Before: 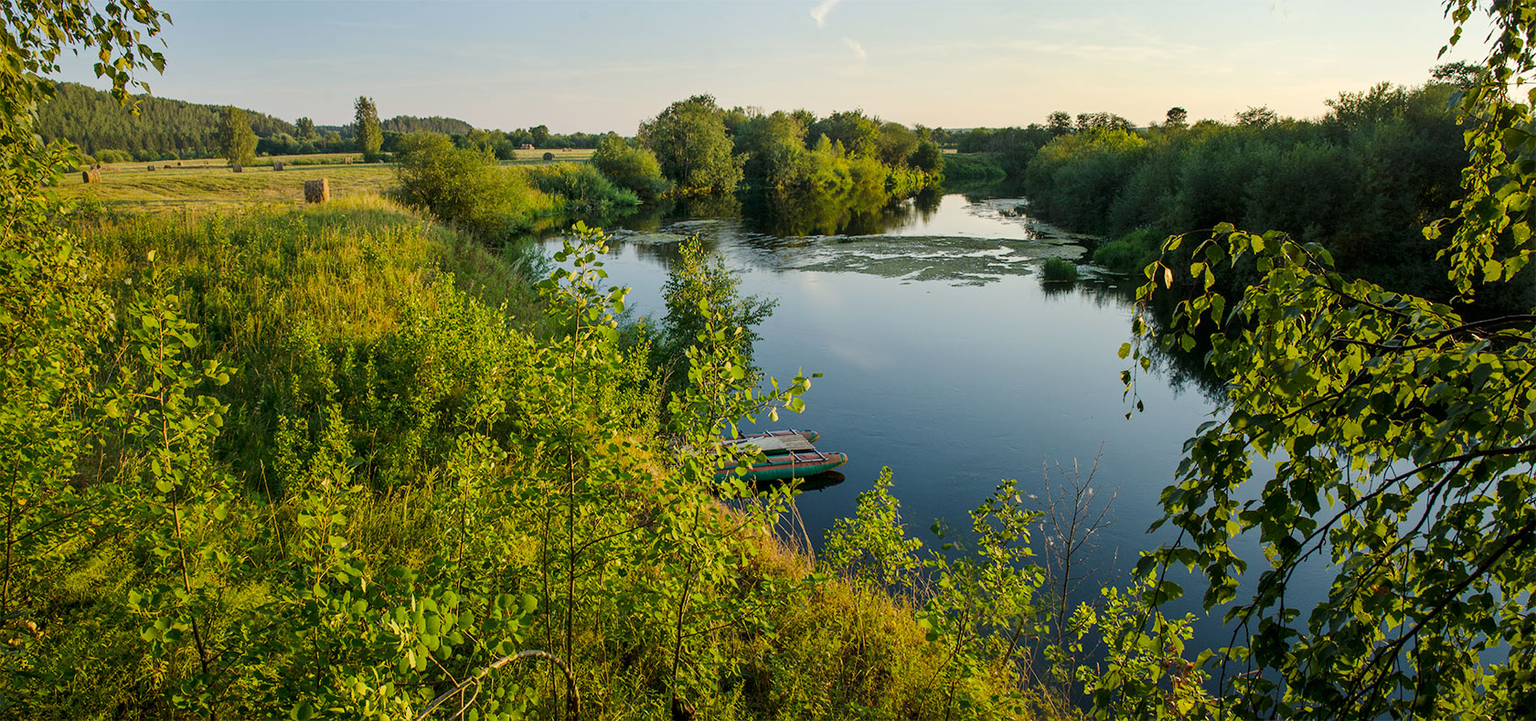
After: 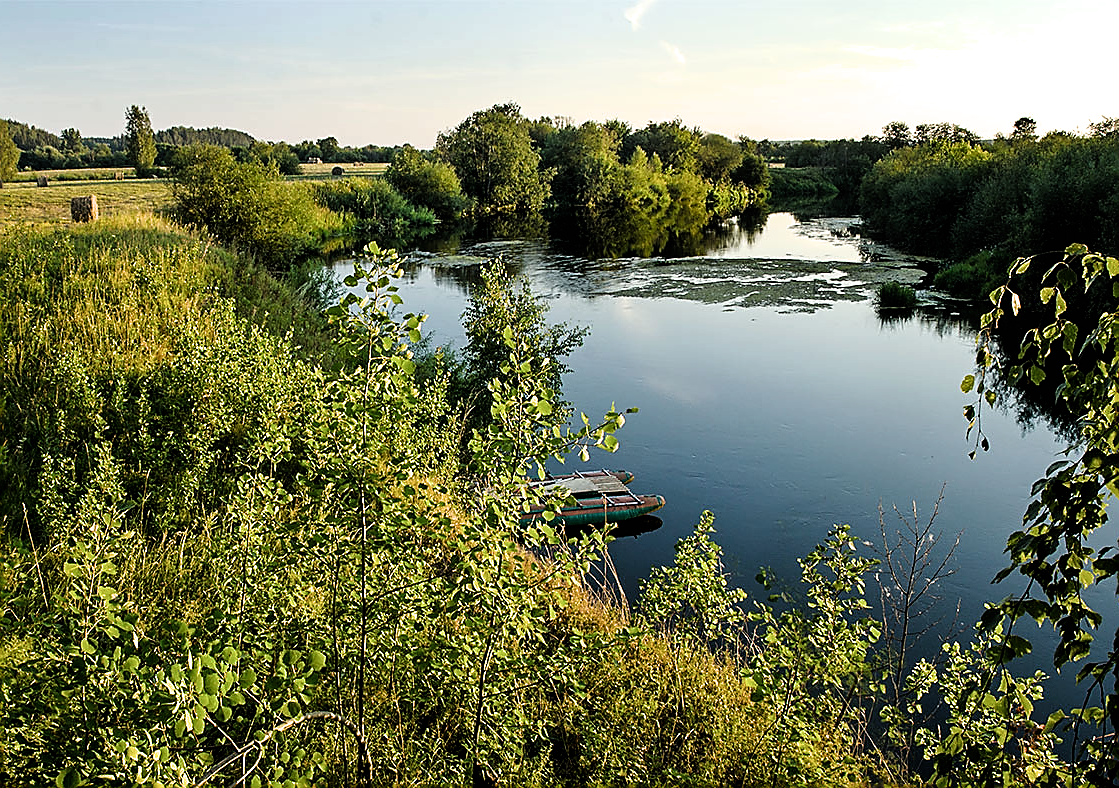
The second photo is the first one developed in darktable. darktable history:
crop and rotate: left 15.643%, right 17.701%
sharpen: radius 1.41, amount 1.25, threshold 0.752
filmic rgb: black relative exposure -8.21 EV, white relative exposure 2.2 EV, threshold 2.97 EV, target white luminance 99.903%, hardness 7.15, latitude 75.28%, contrast 1.319, highlights saturation mix -2.93%, shadows ↔ highlights balance 30.64%, color science v6 (2022), enable highlight reconstruction true
